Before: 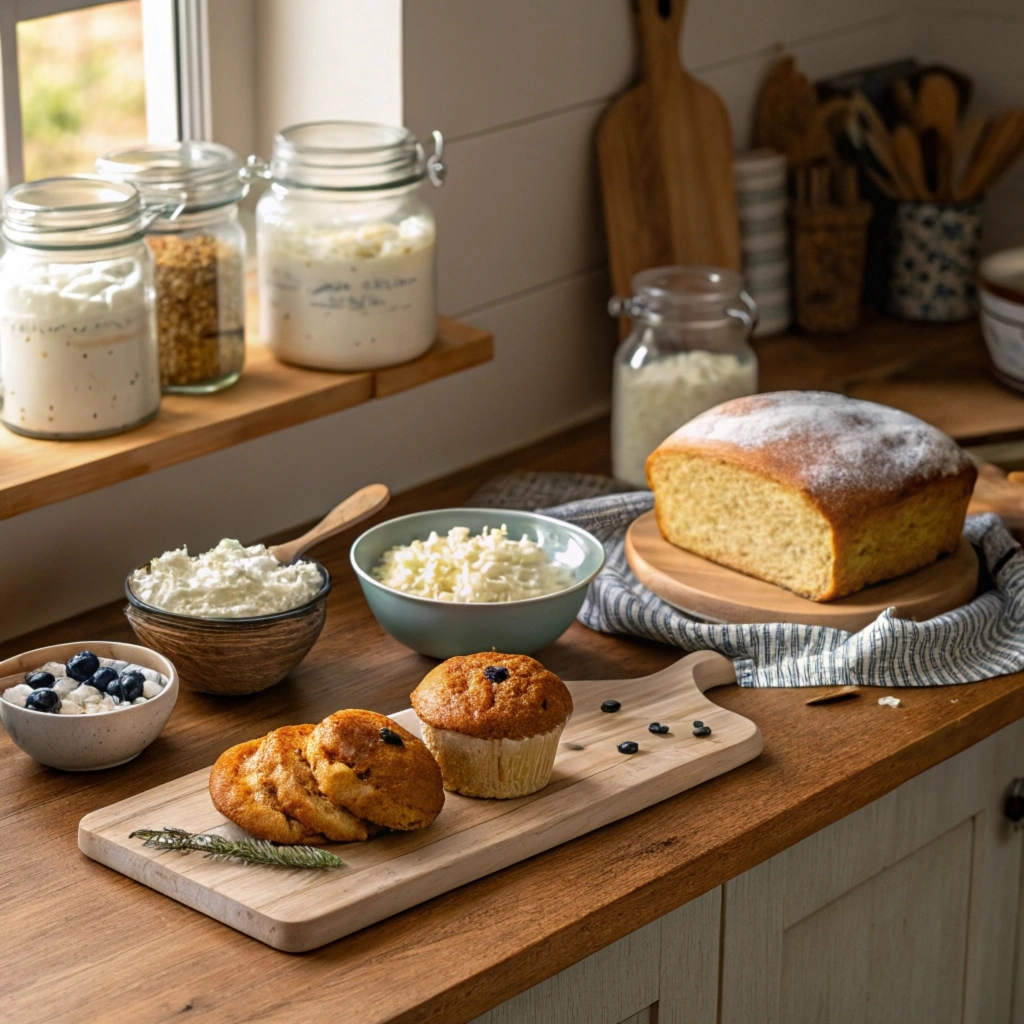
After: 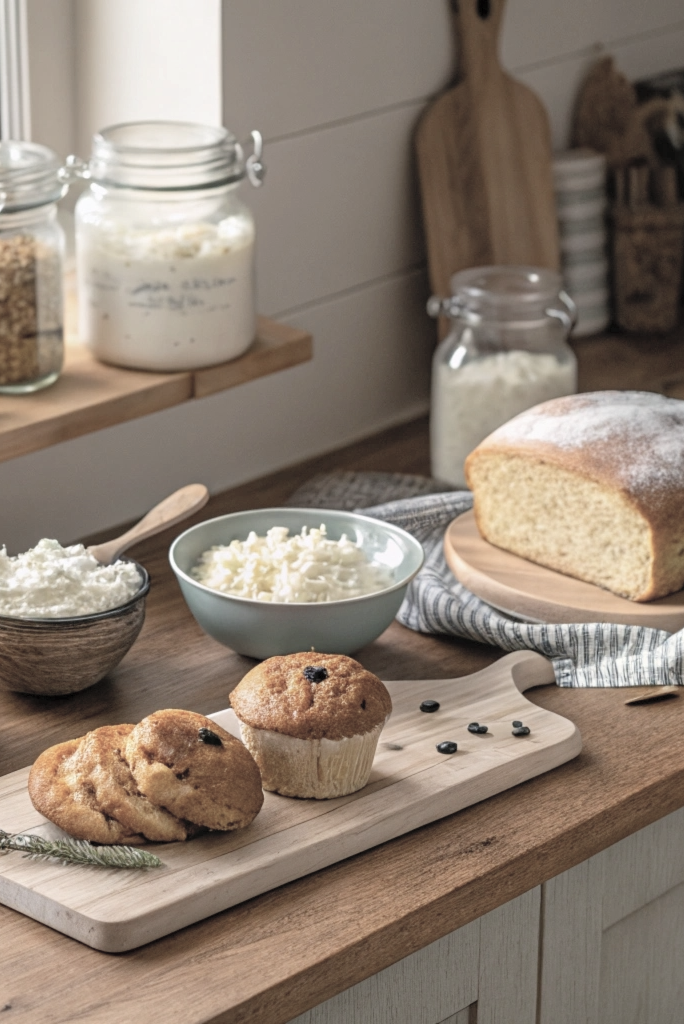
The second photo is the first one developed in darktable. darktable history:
contrast brightness saturation: brightness 0.18, saturation -0.5
crop and rotate: left 17.732%, right 15.423%
